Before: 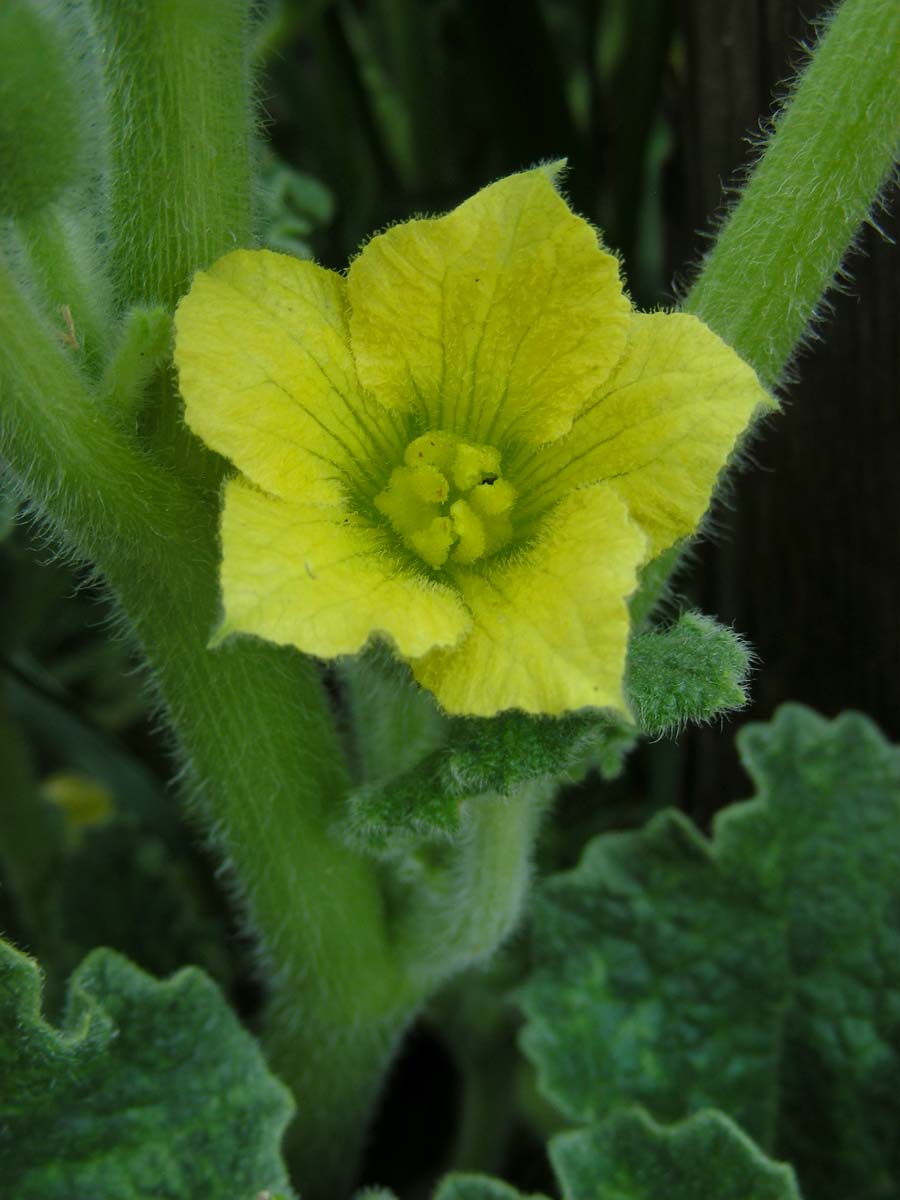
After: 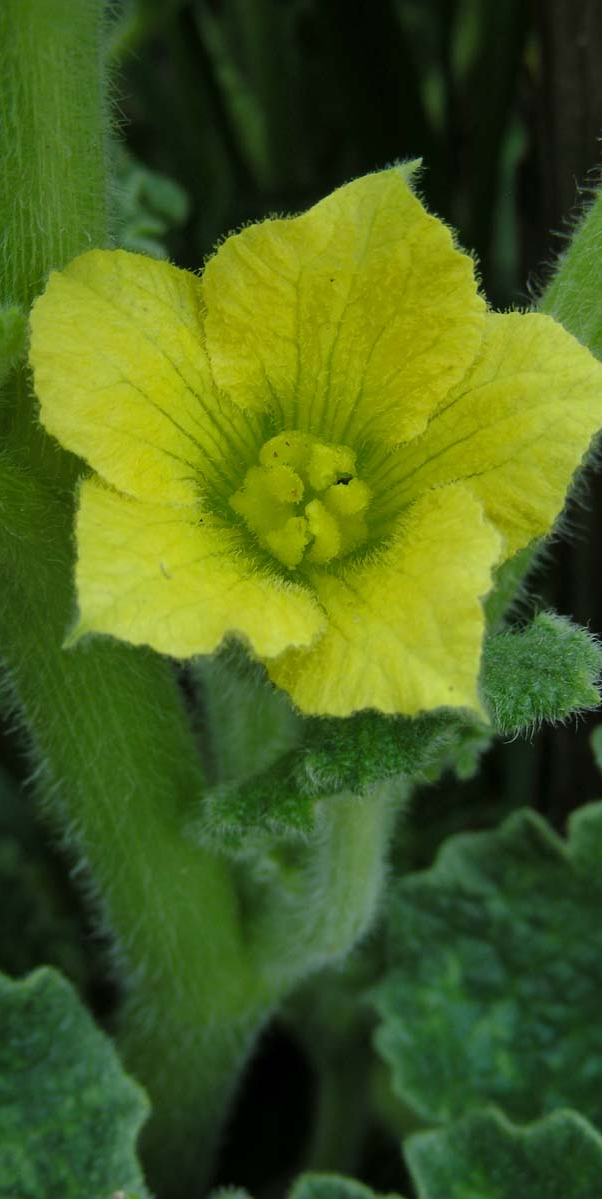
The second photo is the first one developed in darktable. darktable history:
crop and rotate: left 16.173%, right 16.872%
